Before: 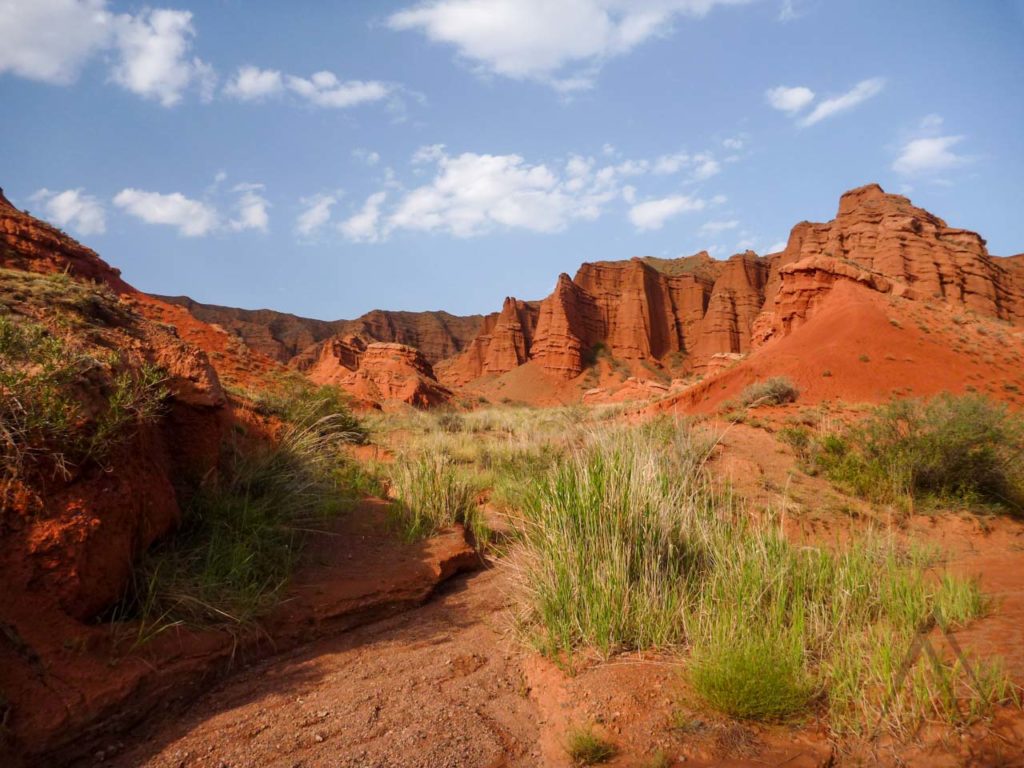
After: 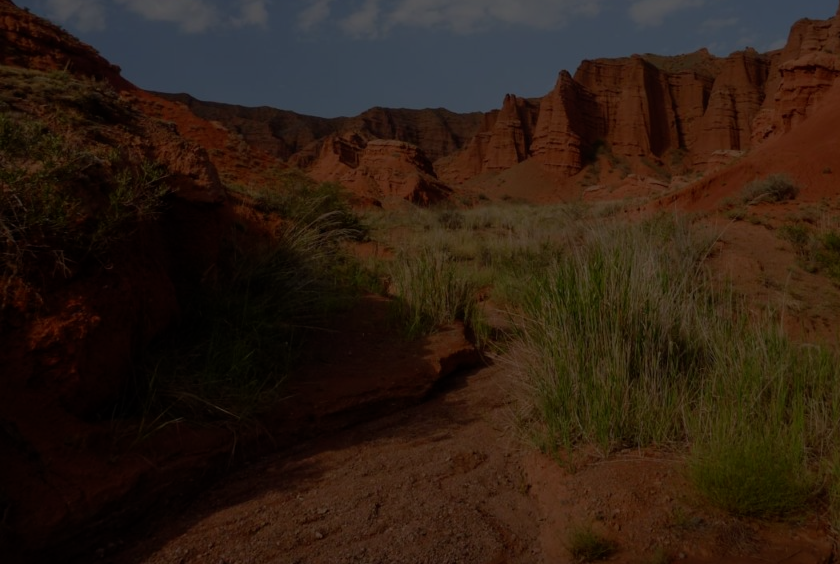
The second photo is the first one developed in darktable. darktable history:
crop: top 26.531%, right 17.959%
exposure: exposure -2.446 EV, compensate highlight preservation false
base curve: curves: ch0 [(0, 0) (0.826, 0.587) (1, 1)]
